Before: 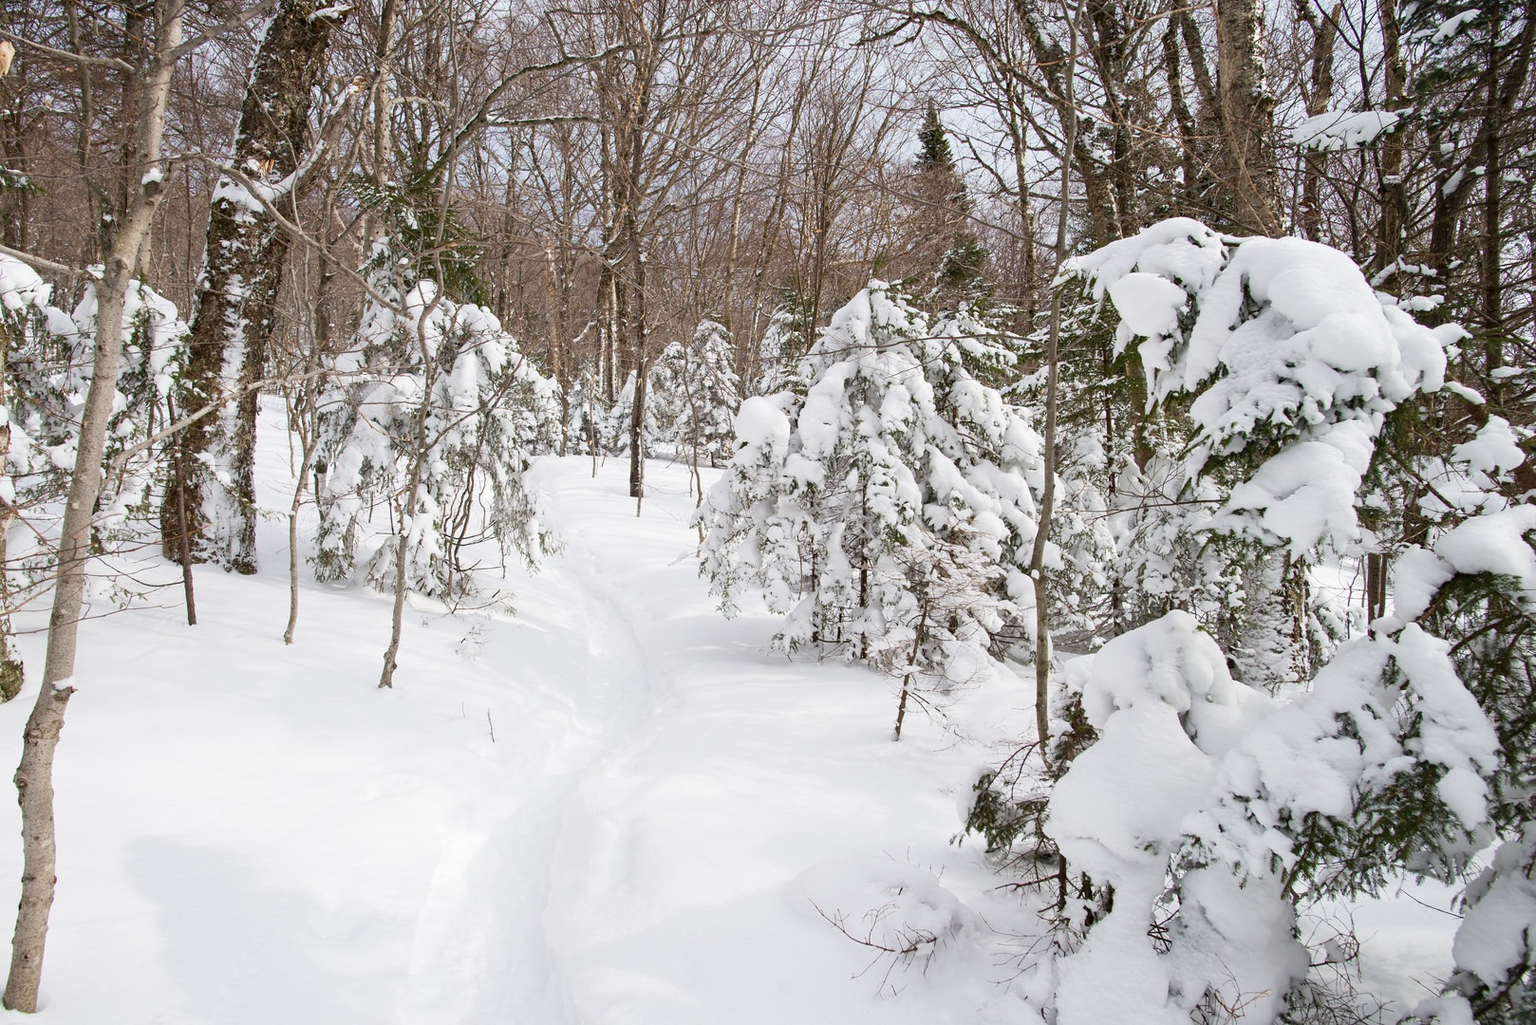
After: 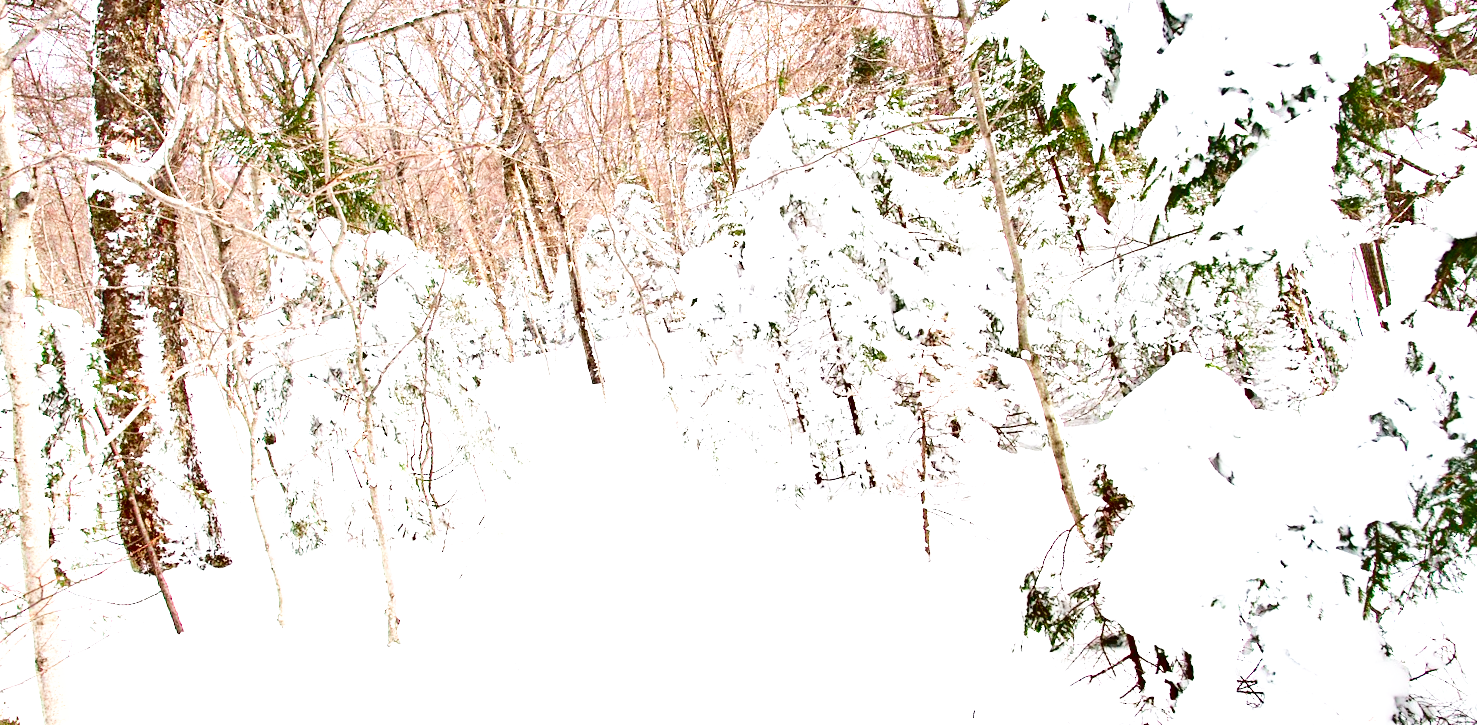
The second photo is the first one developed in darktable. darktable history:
exposure: black level correction 0, exposure 1.675 EV, compensate exposure bias true, compensate highlight preservation false
rotate and perspective: rotation -14.8°, crop left 0.1, crop right 0.903, crop top 0.25, crop bottom 0.748
base curve: curves: ch0 [(0, 0) (0.008, 0.007) (0.022, 0.029) (0.048, 0.089) (0.092, 0.197) (0.191, 0.399) (0.275, 0.534) (0.357, 0.65) (0.477, 0.78) (0.542, 0.833) (0.799, 0.973) (1, 1)], preserve colors none
shadows and highlights: shadows 32.83, highlights -47.7, soften with gaussian
color contrast: green-magenta contrast 1.73, blue-yellow contrast 1.15
